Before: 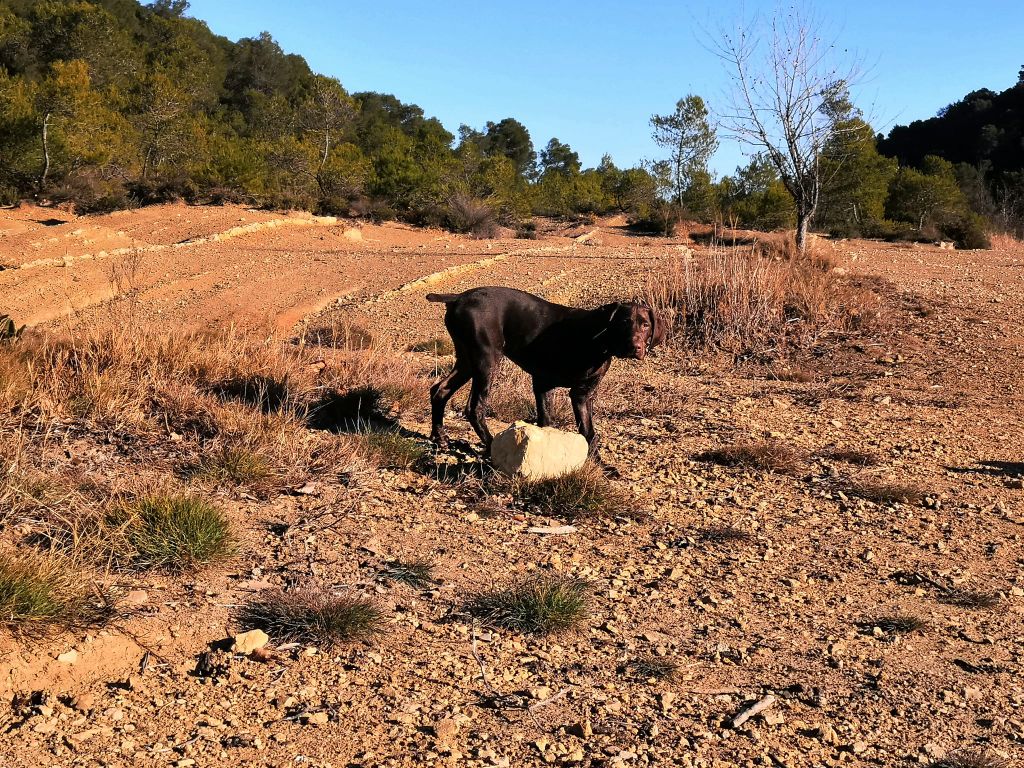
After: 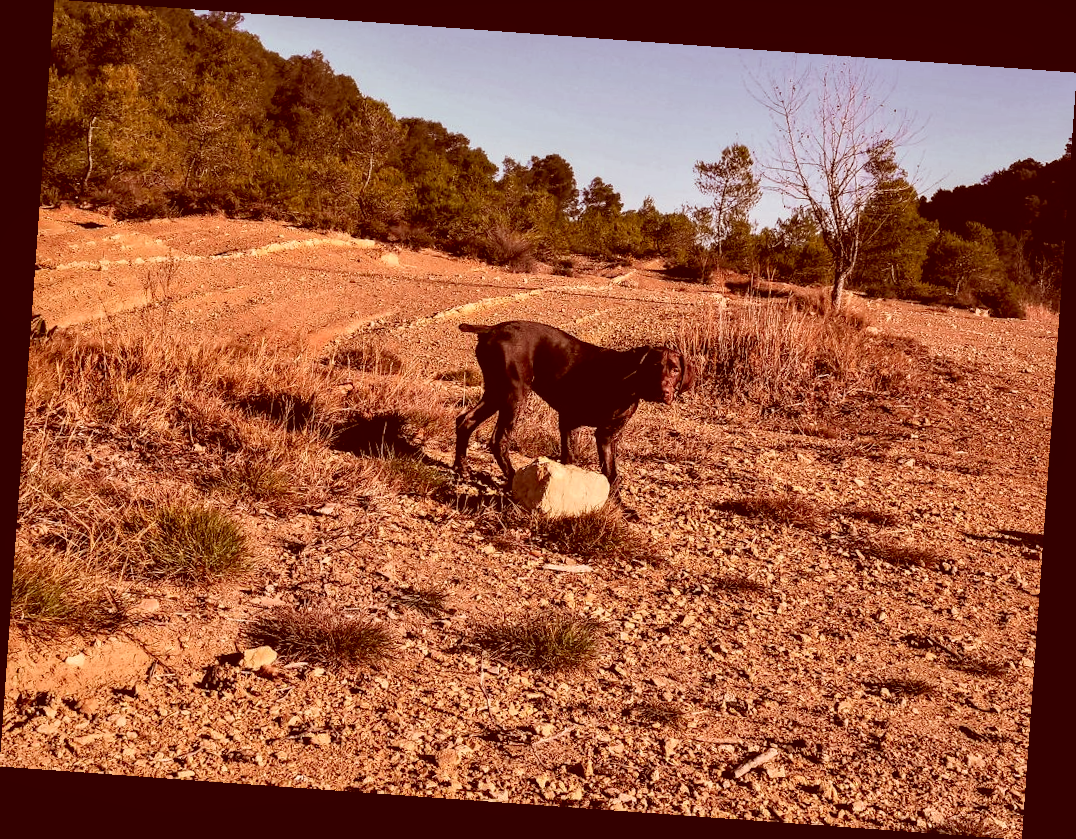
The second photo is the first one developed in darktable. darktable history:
rotate and perspective: rotation 4.1°, automatic cropping off
color correction: highlights a* 9.03, highlights b* 8.71, shadows a* 40, shadows b* 40, saturation 0.8
local contrast: on, module defaults
